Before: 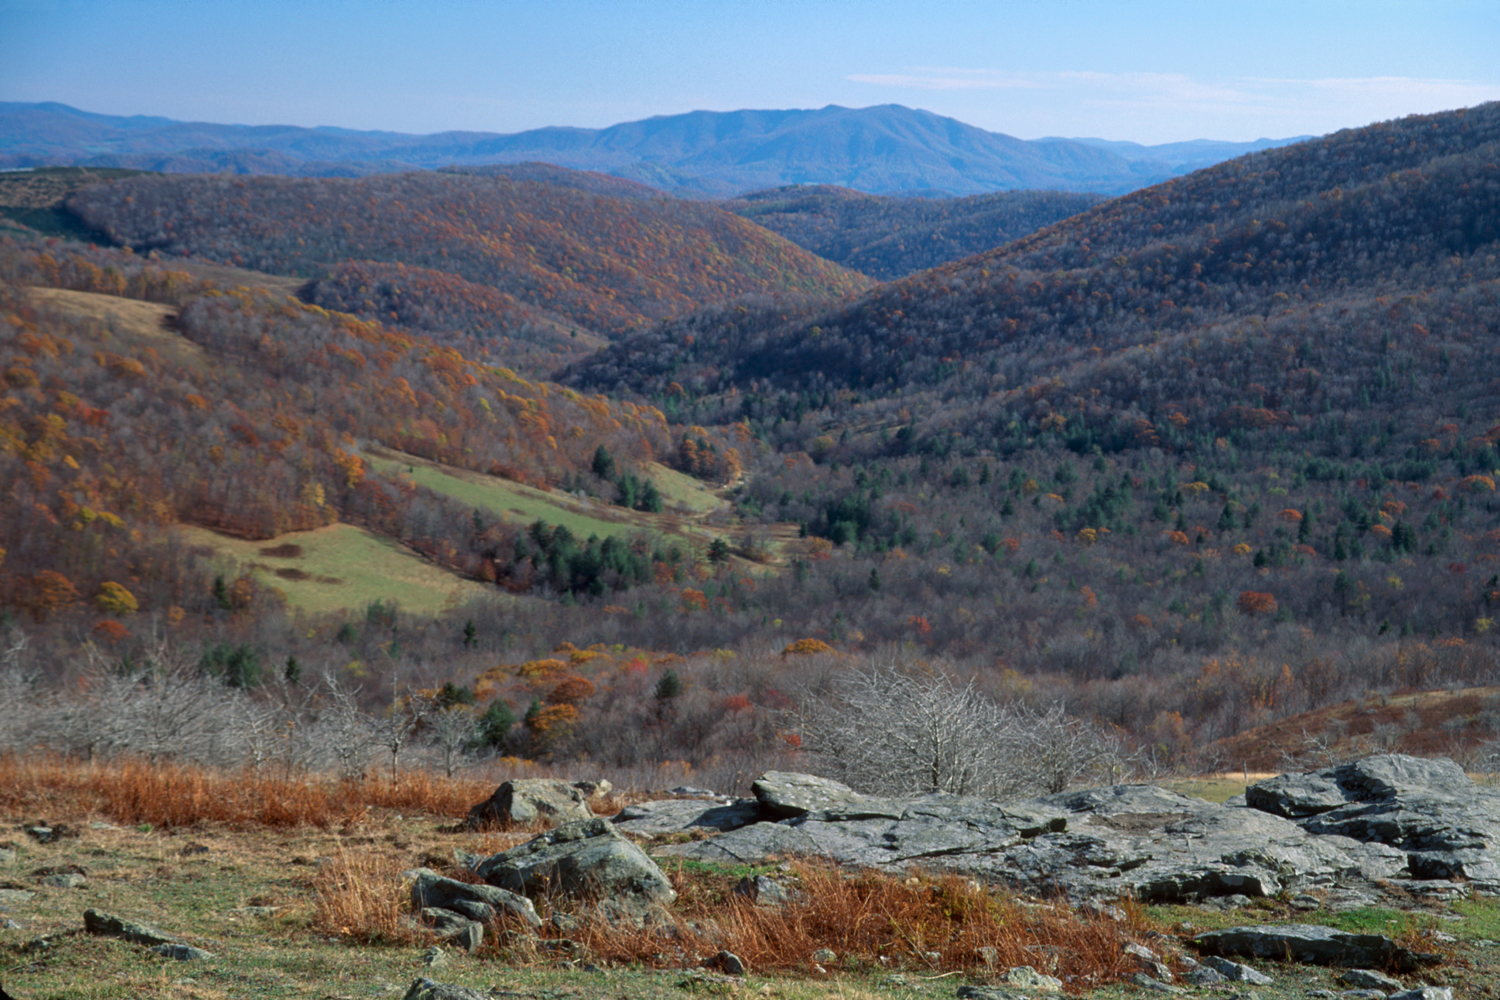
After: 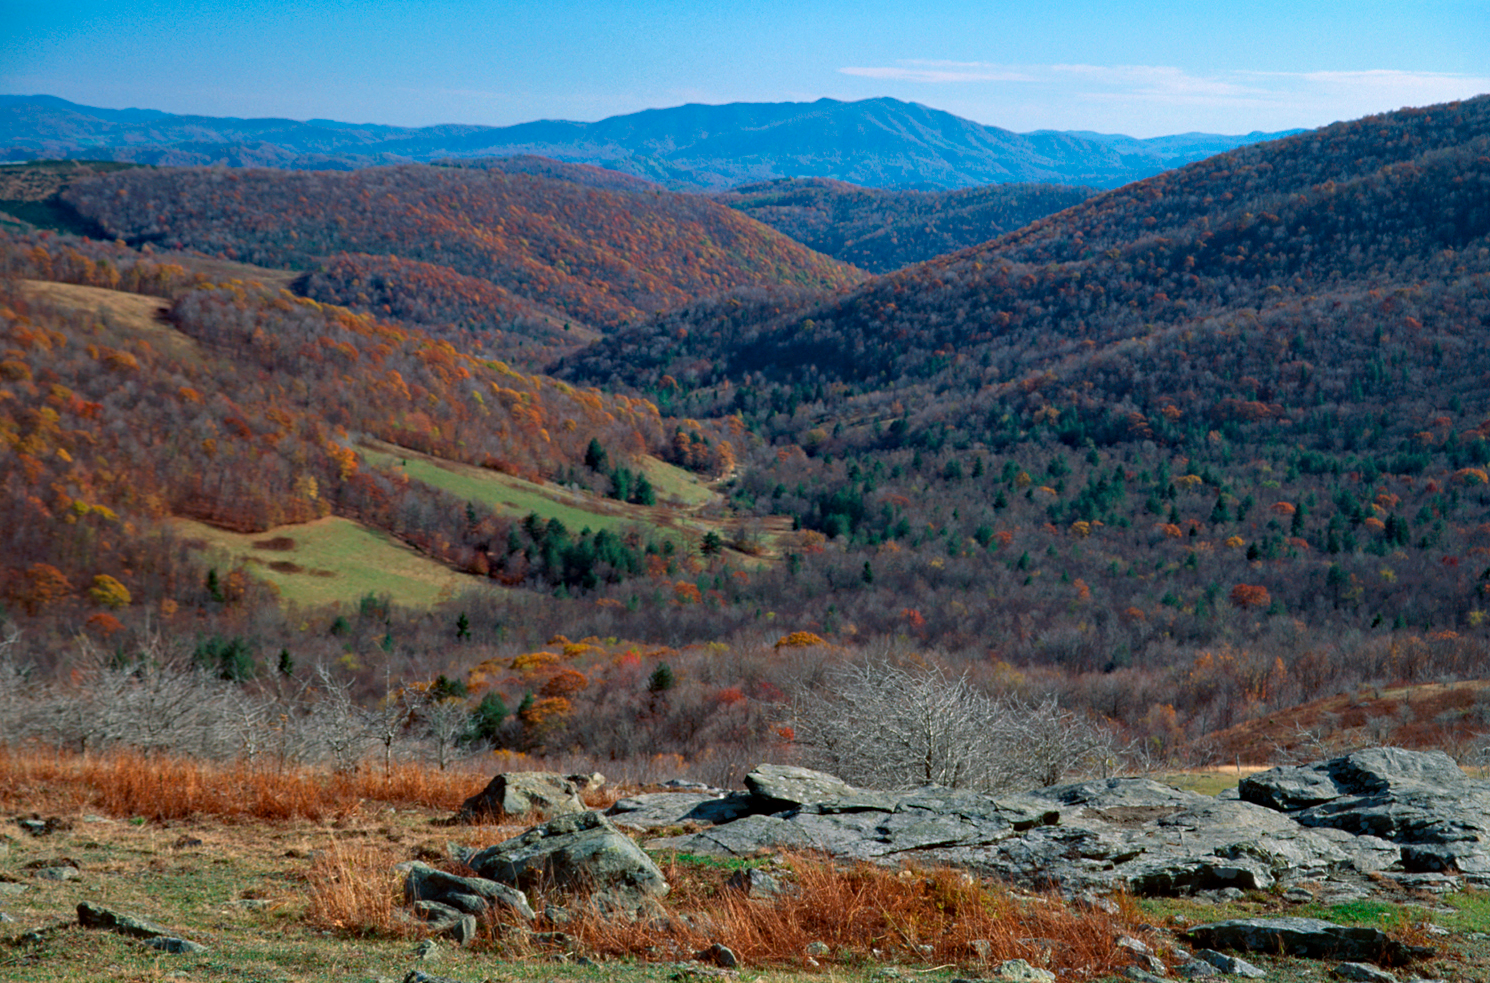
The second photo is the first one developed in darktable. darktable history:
crop: left 0.499%, top 0.738%, right 0.162%, bottom 0.95%
haze removal: strength 0.297, distance 0.257, compatibility mode true, adaptive false
